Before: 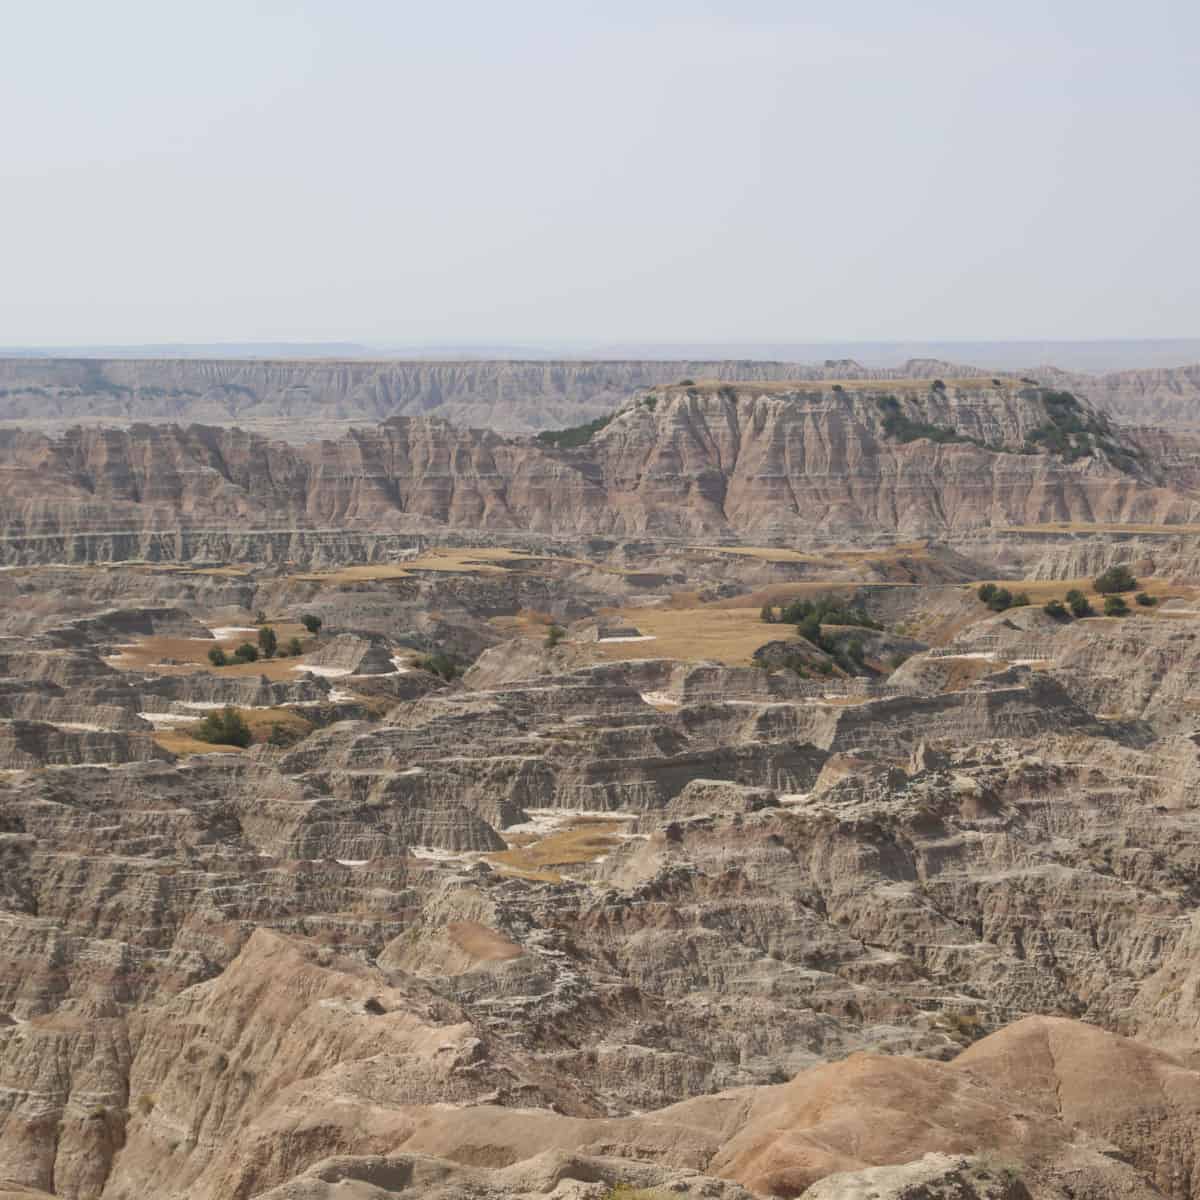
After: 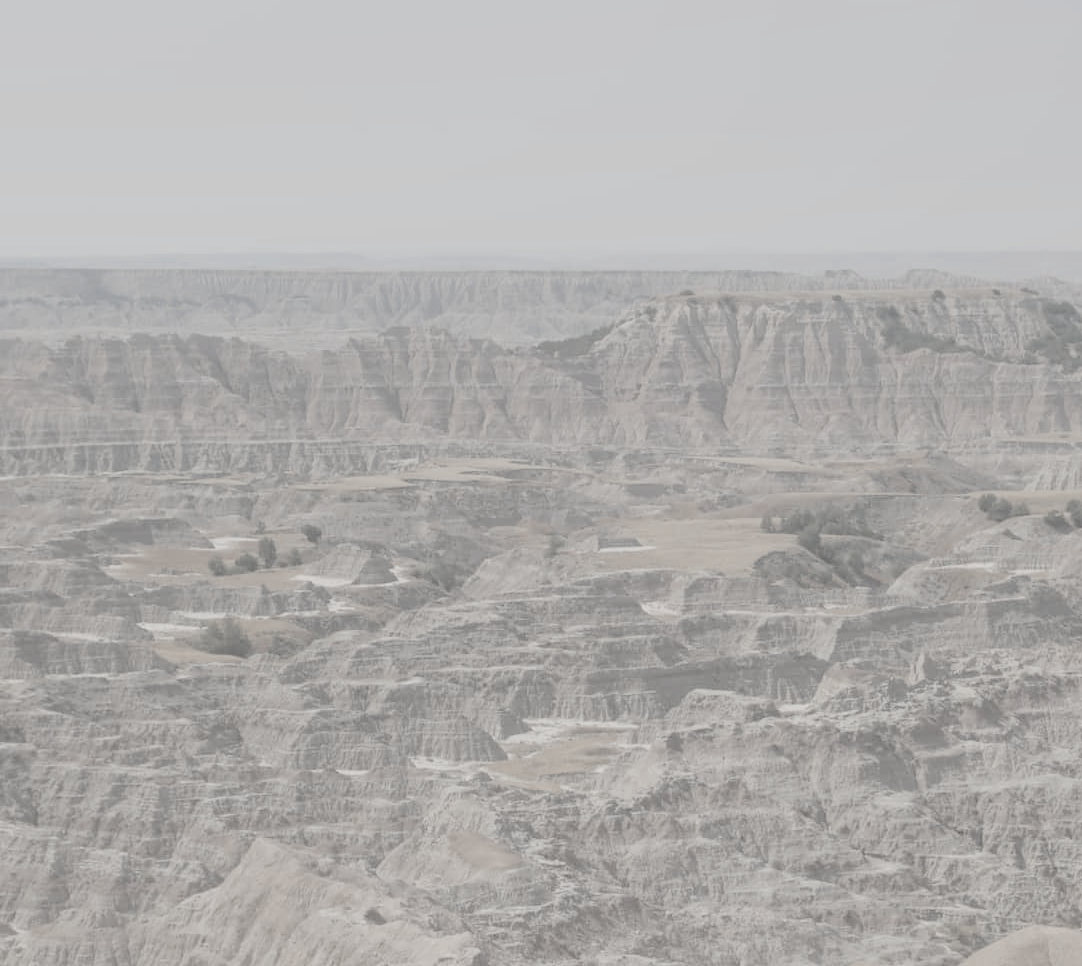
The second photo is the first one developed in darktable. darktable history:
shadows and highlights: radius 121.01, shadows 21.8, white point adjustment -9.7, highlights -14.29, soften with gaussian
crop: top 7.521%, right 9.774%, bottom 11.965%
color zones: curves: ch0 [(0, 0.5) (0.125, 0.4) (0.25, 0.5) (0.375, 0.4) (0.5, 0.4) (0.625, 0.35) (0.75, 0.35) (0.875, 0.5)]; ch1 [(0, 0.35) (0.125, 0.45) (0.25, 0.35) (0.375, 0.35) (0.5, 0.35) (0.625, 0.35) (0.75, 0.45) (0.875, 0.35)]; ch2 [(0, 0.6) (0.125, 0.5) (0.25, 0.5) (0.375, 0.6) (0.5, 0.6) (0.625, 0.5) (0.75, 0.5) (0.875, 0.5)]
local contrast: on, module defaults
contrast brightness saturation: contrast -0.302, brightness 0.738, saturation -0.77
